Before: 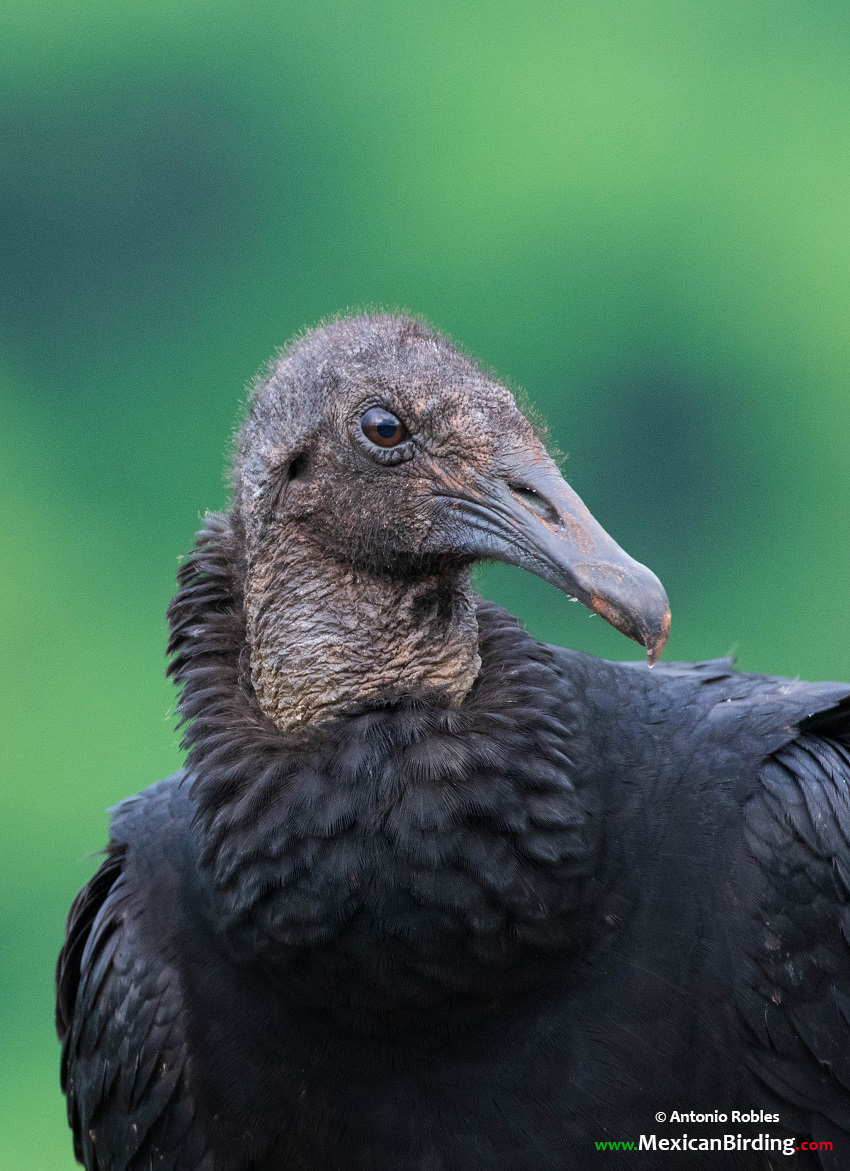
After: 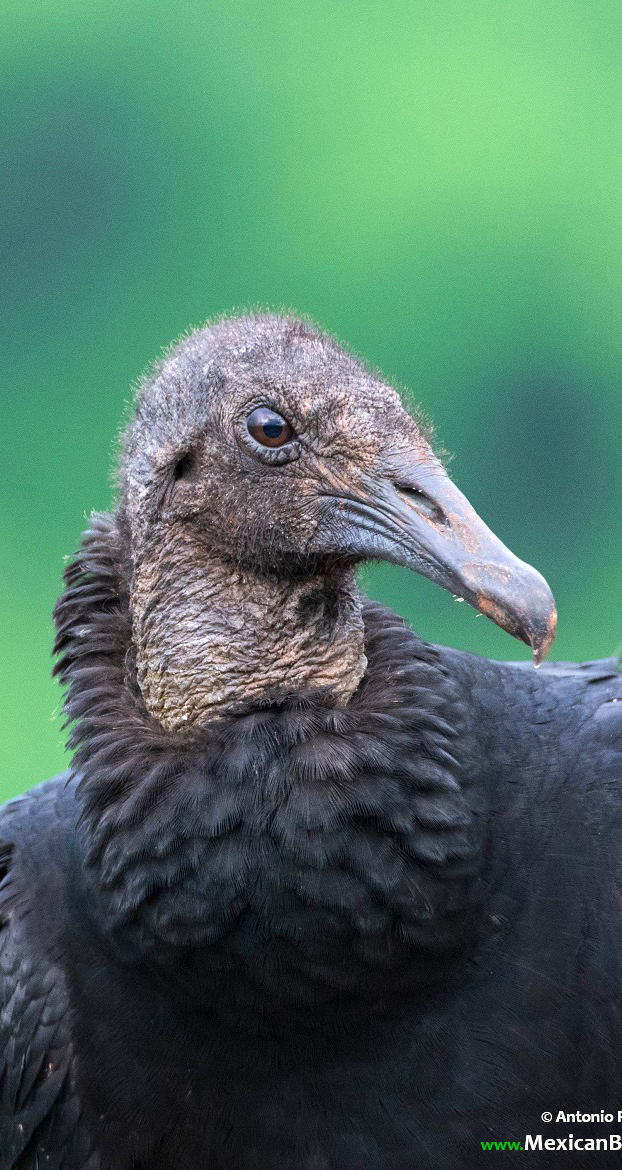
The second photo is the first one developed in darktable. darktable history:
exposure: black level correction 0.001, exposure 0.5 EV, compensate exposure bias true, compensate highlight preservation false
crop: left 13.443%, right 13.31%
